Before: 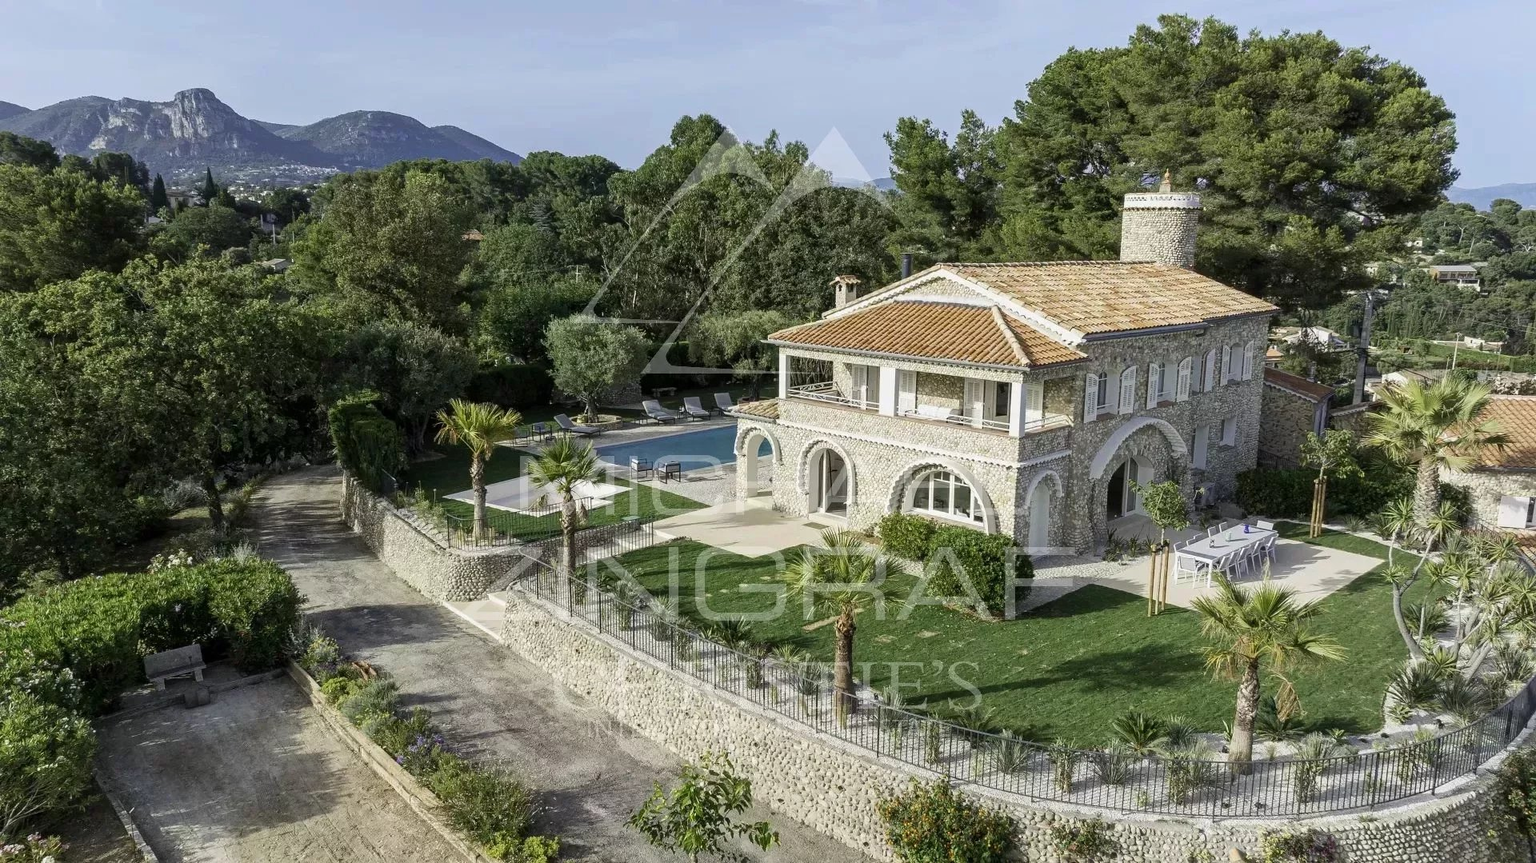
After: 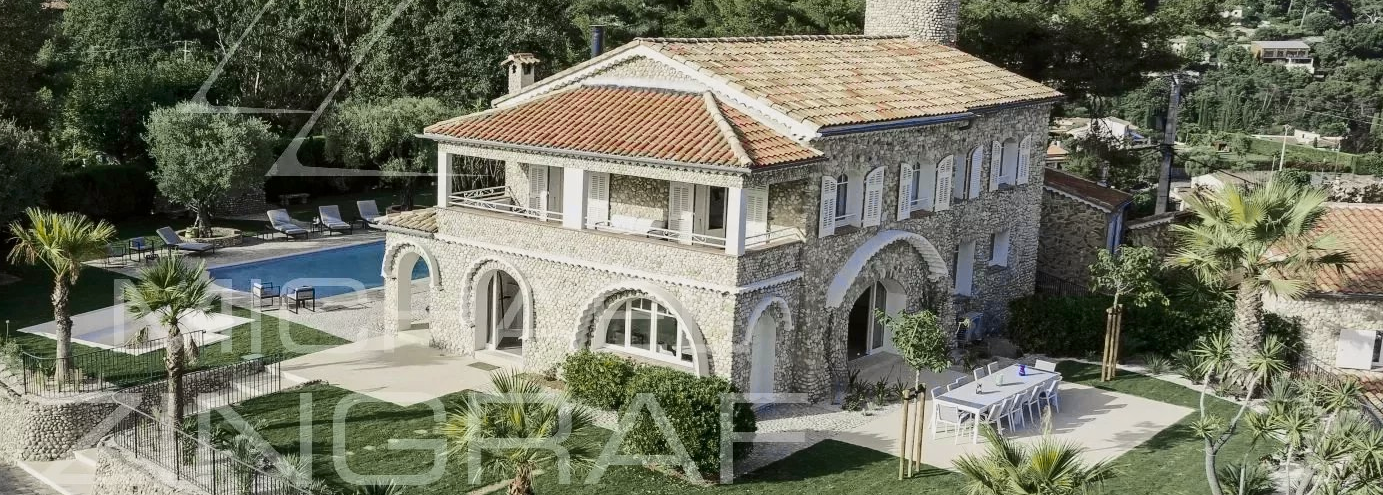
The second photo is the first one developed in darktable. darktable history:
crop and rotate: left 27.938%, top 27.046%, bottom 27.046%
tone curve: curves: ch0 [(0, 0) (0.23, 0.189) (0.486, 0.52) (0.822, 0.825) (0.994, 0.955)]; ch1 [(0, 0) (0.226, 0.261) (0.379, 0.442) (0.469, 0.468) (0.495, 0.498) (0.514, 0.509) (0.561, 0.603) (0.59, 0.656) (1, 1)]; ch2 [(0, 0) (0.269, 0.299) (0.459, 0.43) (0.498, 0.5) (0.523, 0.52) (0.586, 0.569) (0.635, 0.617) (0.659, 0.681) (0.718, 0.764) (1, 1)], color space Lab, independent channels, preserve colors none
